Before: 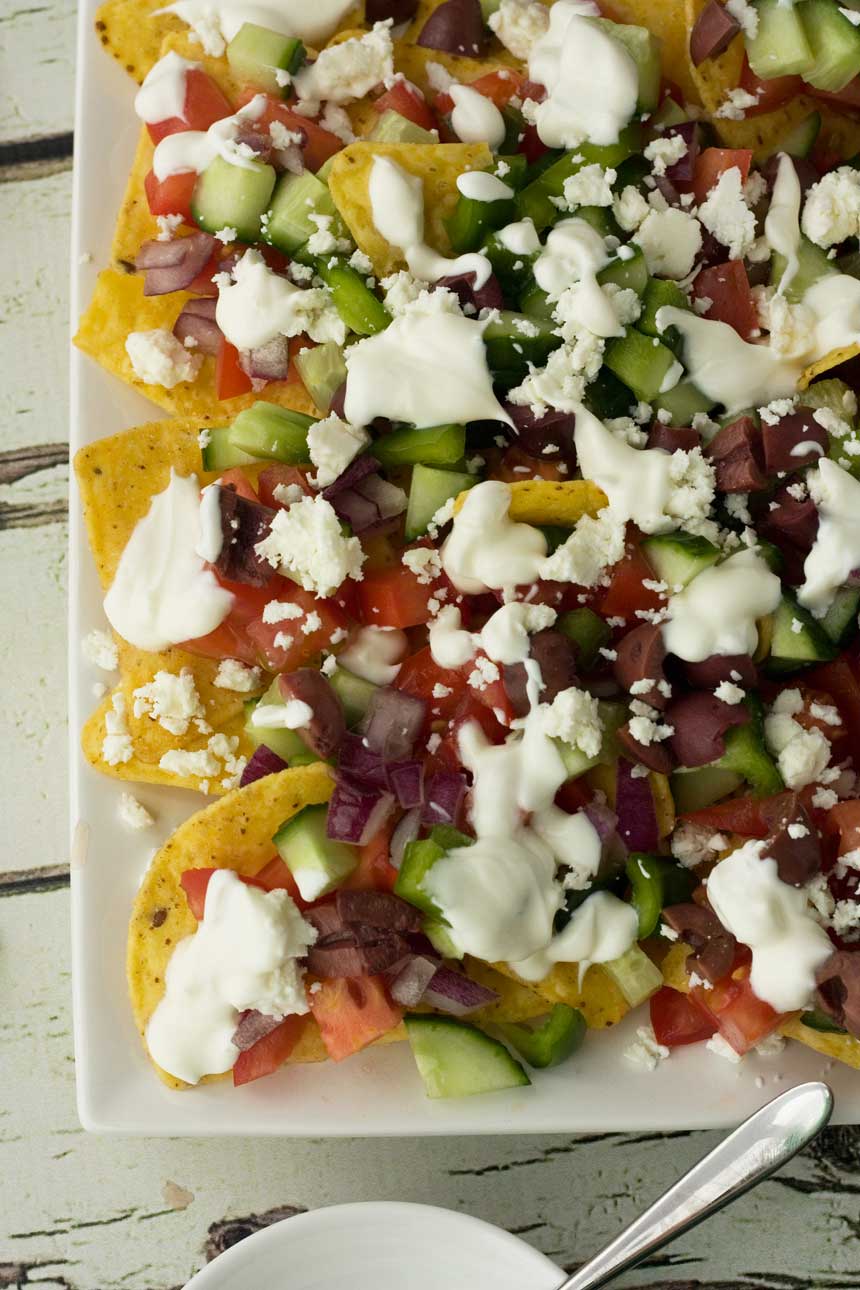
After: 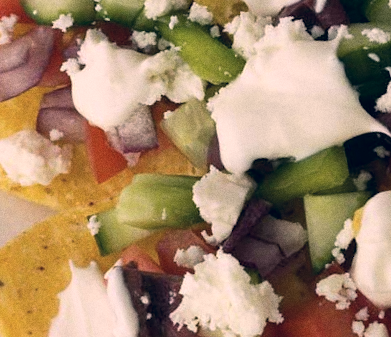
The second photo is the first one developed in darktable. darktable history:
grain: coarseness 0.47 ISO
rotate and perspective: rotation -14.8°, crop left 0.1, crop right 0.903, crop top 0.25, crop bottom 0.748
crop and rotate: left 10.817%, top 0.062%, right 47.194%, bottom 53.626%
color correction: highlights a* 14.46, highlights b* 5.85, shadows a* -5.53, shadows b* -15.24, saturation 0.85
